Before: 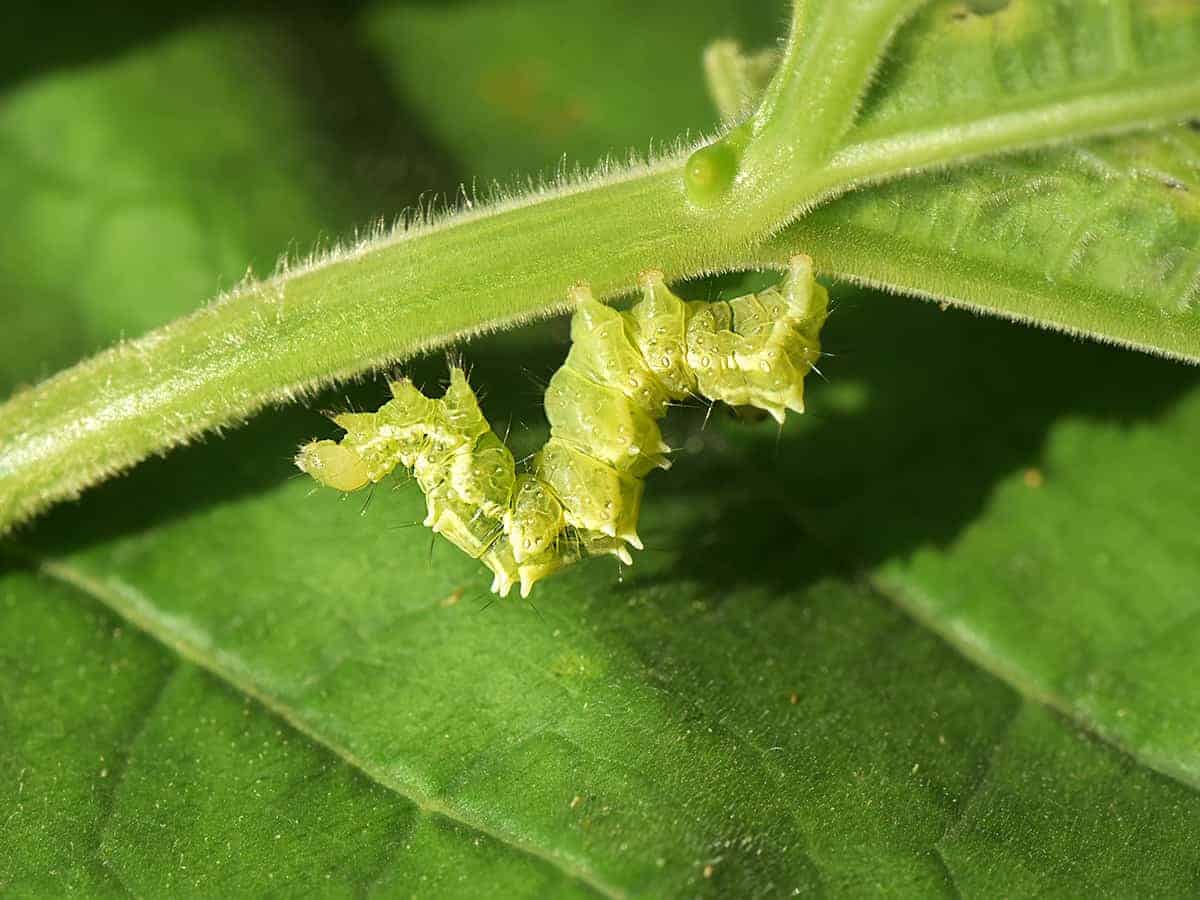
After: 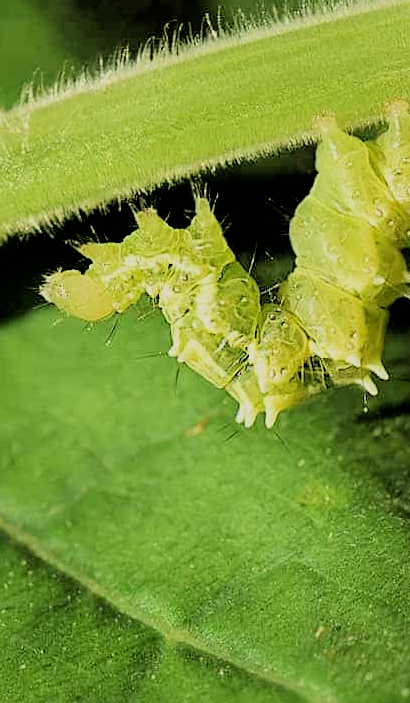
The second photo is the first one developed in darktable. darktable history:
crop and rotate: left 21.295%, top 18.904%, right 44.499%, bottom 2.977%
filmic rgb: black relative exposure -2.96 EV, white relative exposure 4.56 EV, hardness 1.7, contrast 1.259, color science v6 (2022)
sharpen: amount 0.211
